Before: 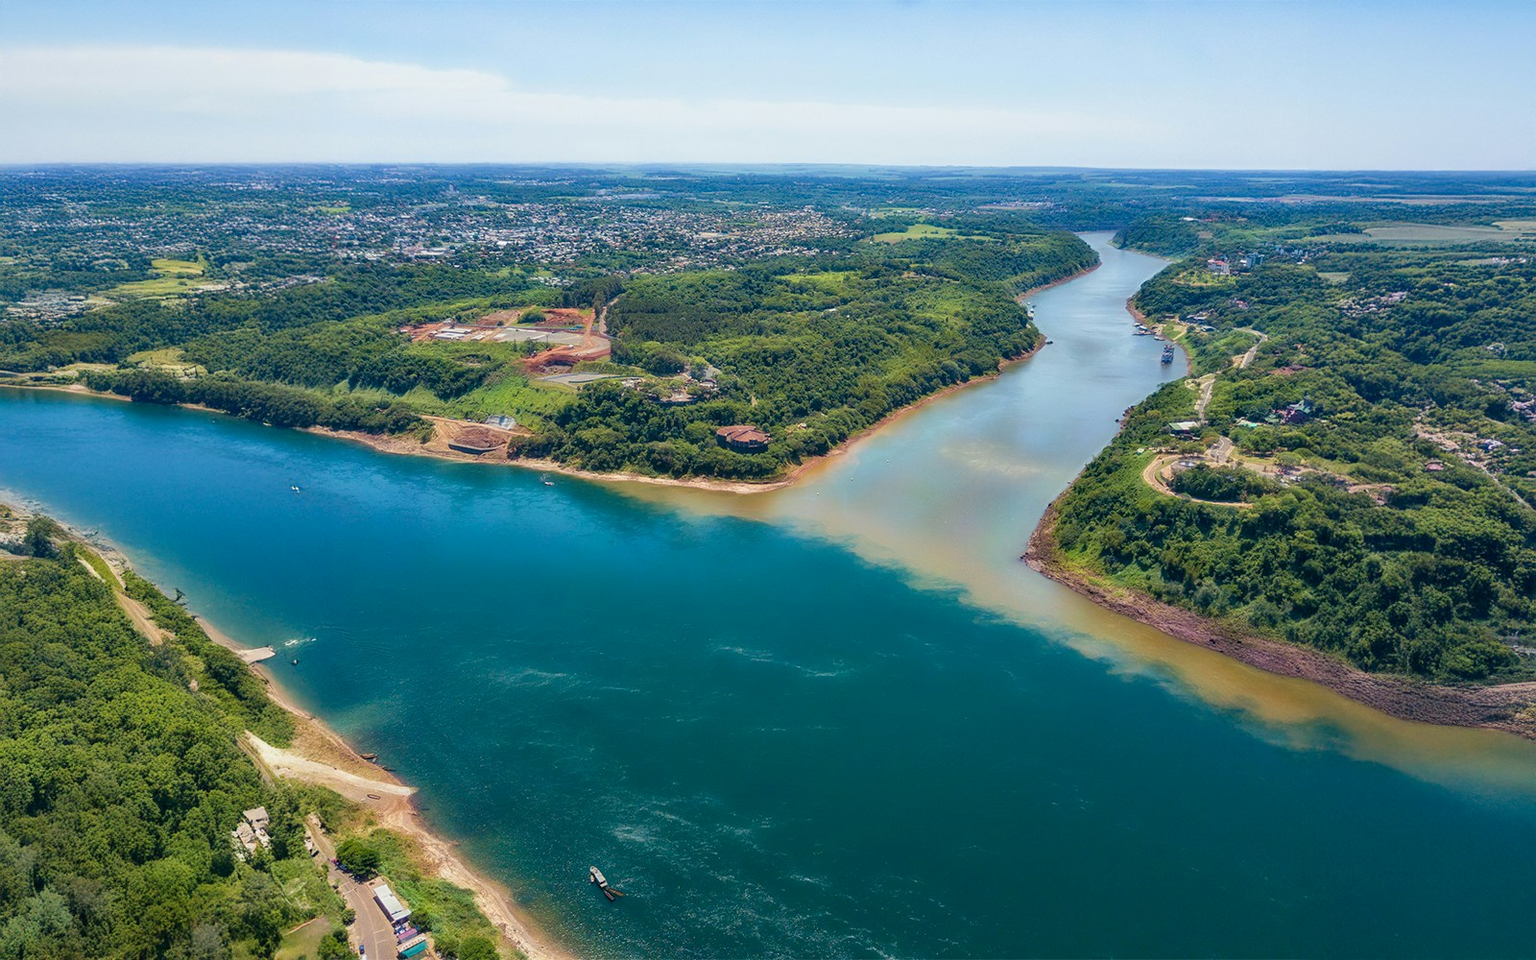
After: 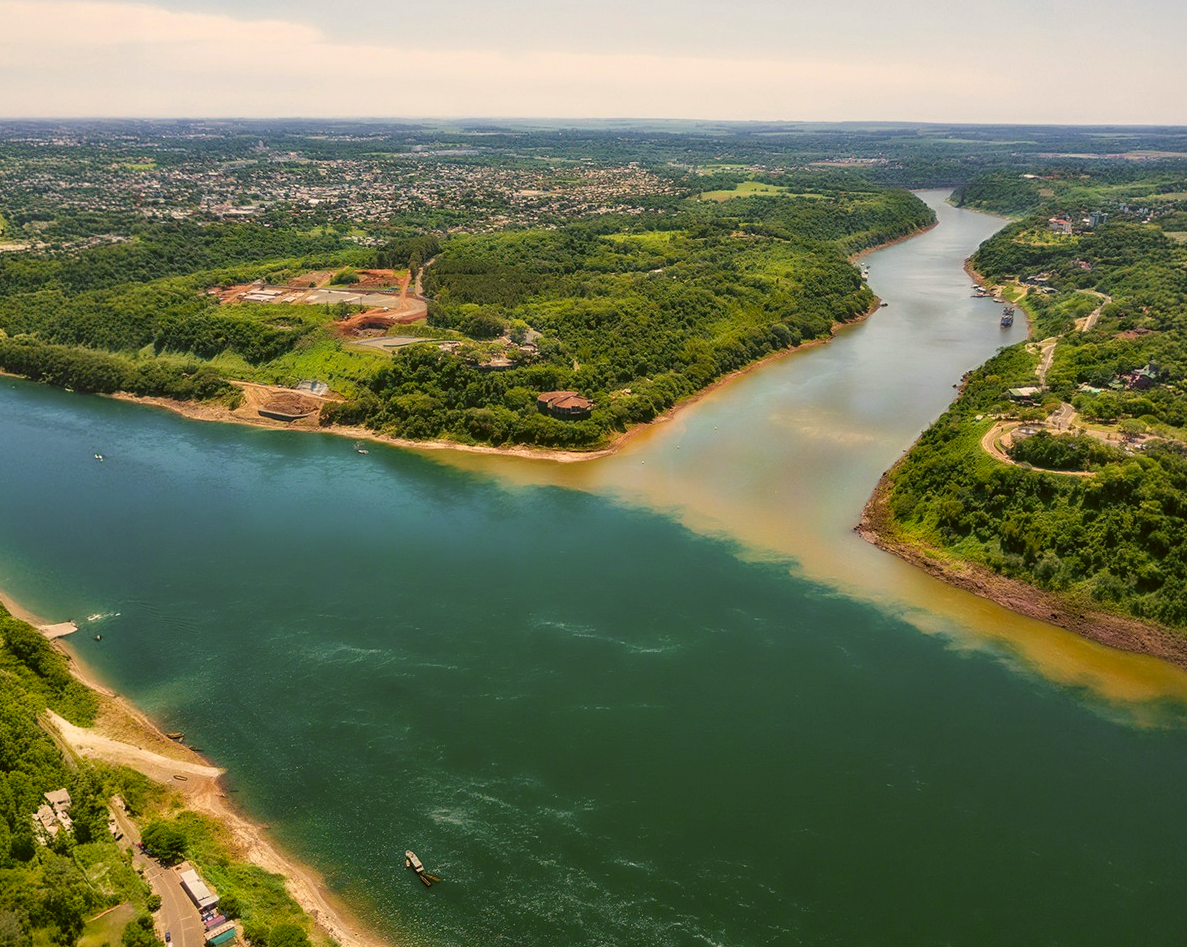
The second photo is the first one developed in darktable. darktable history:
color correction: highlights a* 8.98, highlights b* 15.09, shadows a* -0.49, shadows b* 26.52
levels: levels [0, 0.51, 1]
crop and rotate: left 13.15%, top 5.251%, right 12.609%
